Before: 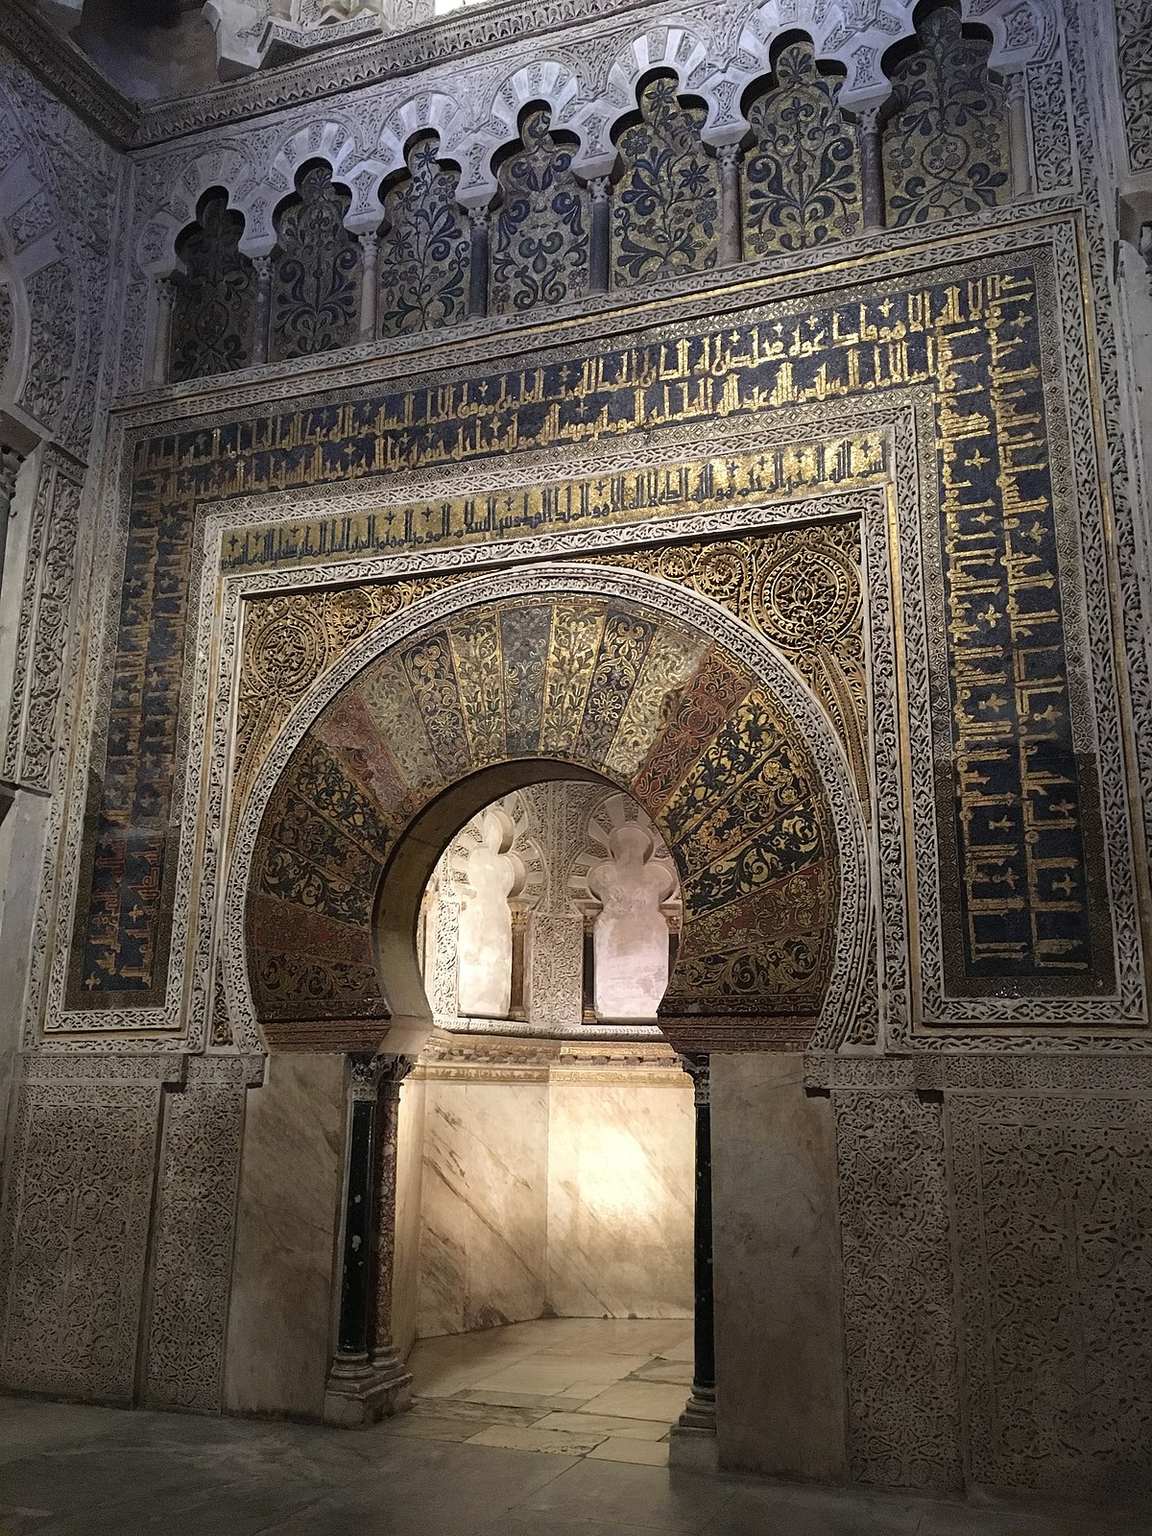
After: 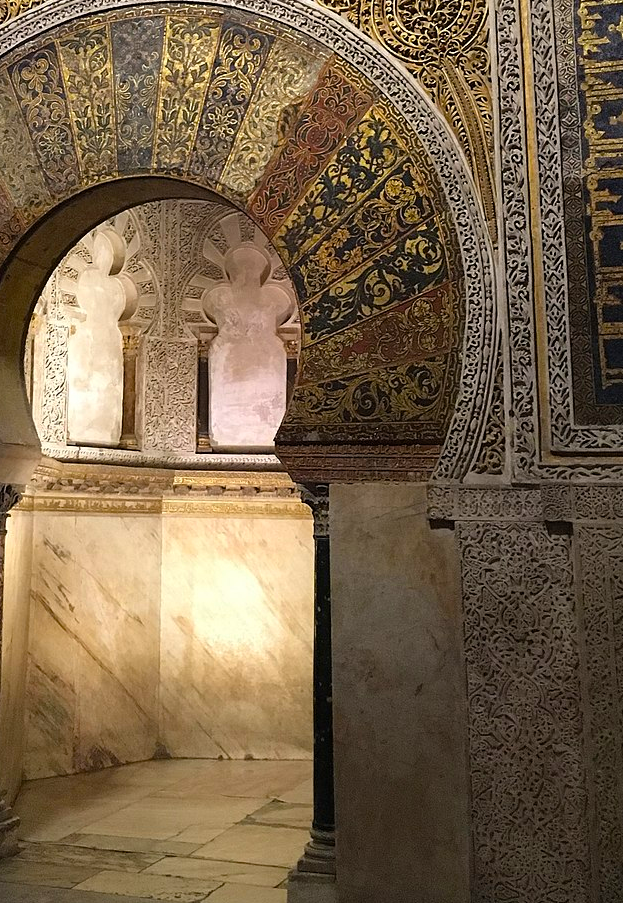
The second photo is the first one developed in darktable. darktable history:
color balance rgb: perceptual saturation grading › global saturation 30.422%, global vibrance 20%
crop: left 34.221%, top 38.405%, right 13.787%, bottom 5.149%
